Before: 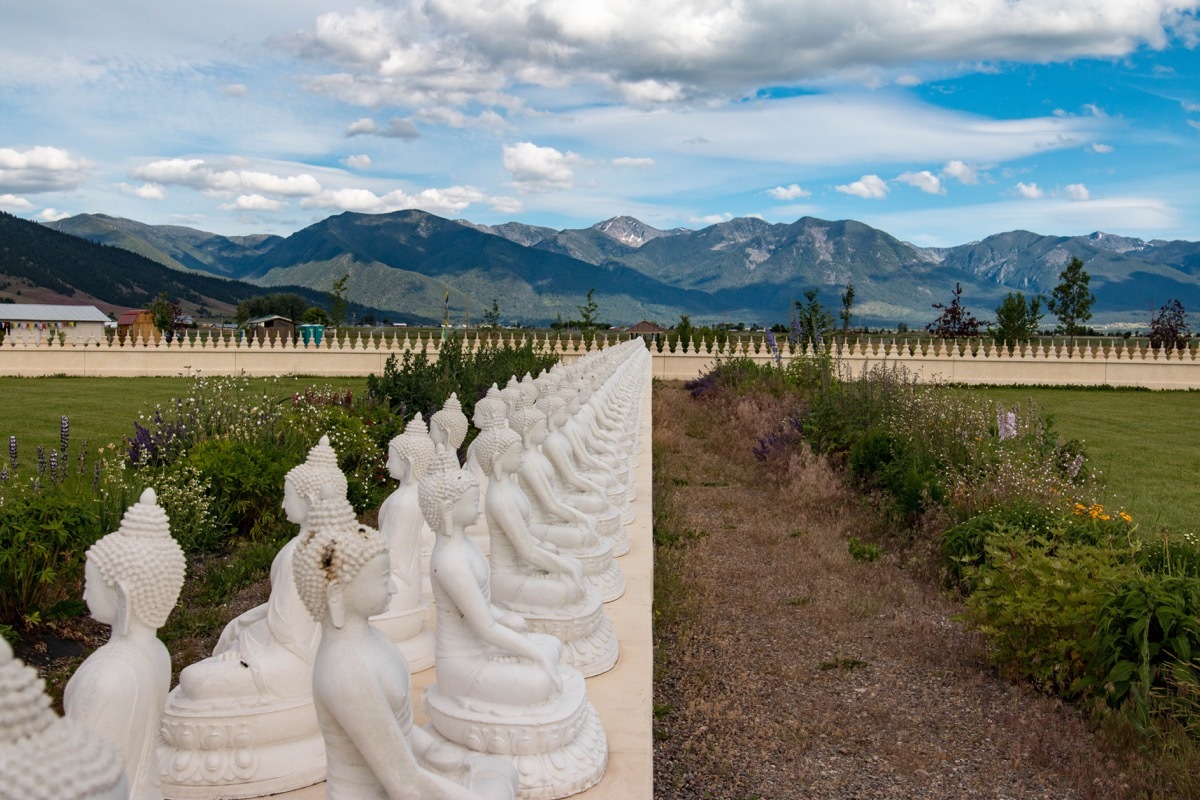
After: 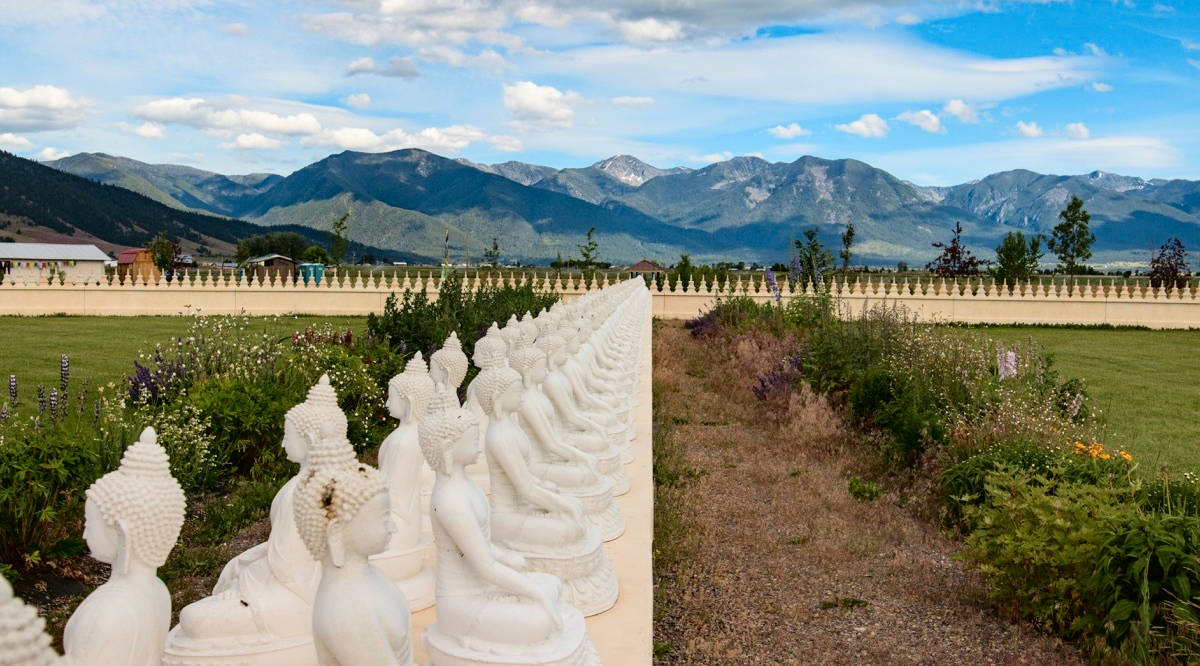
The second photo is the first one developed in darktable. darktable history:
tone curve: curves: ch0 [(0, 0.01) (0.052, 0.045) (0.136, 0.133) (0.29, 0.332) (0.453, 0.531) (0.676, 0.751) (0.89, 0.919) (1, 1)]; ch1 [(0, 0) (0.094, 0.081) (0.285, 0.299) (0.385, 0.403) (0.446, 0.443) (0.502, 0.5) (0.544, 0.552) (0.589, 0.612) (0.722, 0.728) (1, 1)]; ch2 [(0, 0) (0.257, 0.217) (0.43, 0.421) (0.498, 0.507) (0.531, 0.544) (0.56, 0.579) (0.625, 0.642) (1, 1)], color space Lab, independent channels, preserve colors none
crop: top 7.625%, bottom 8.027%
